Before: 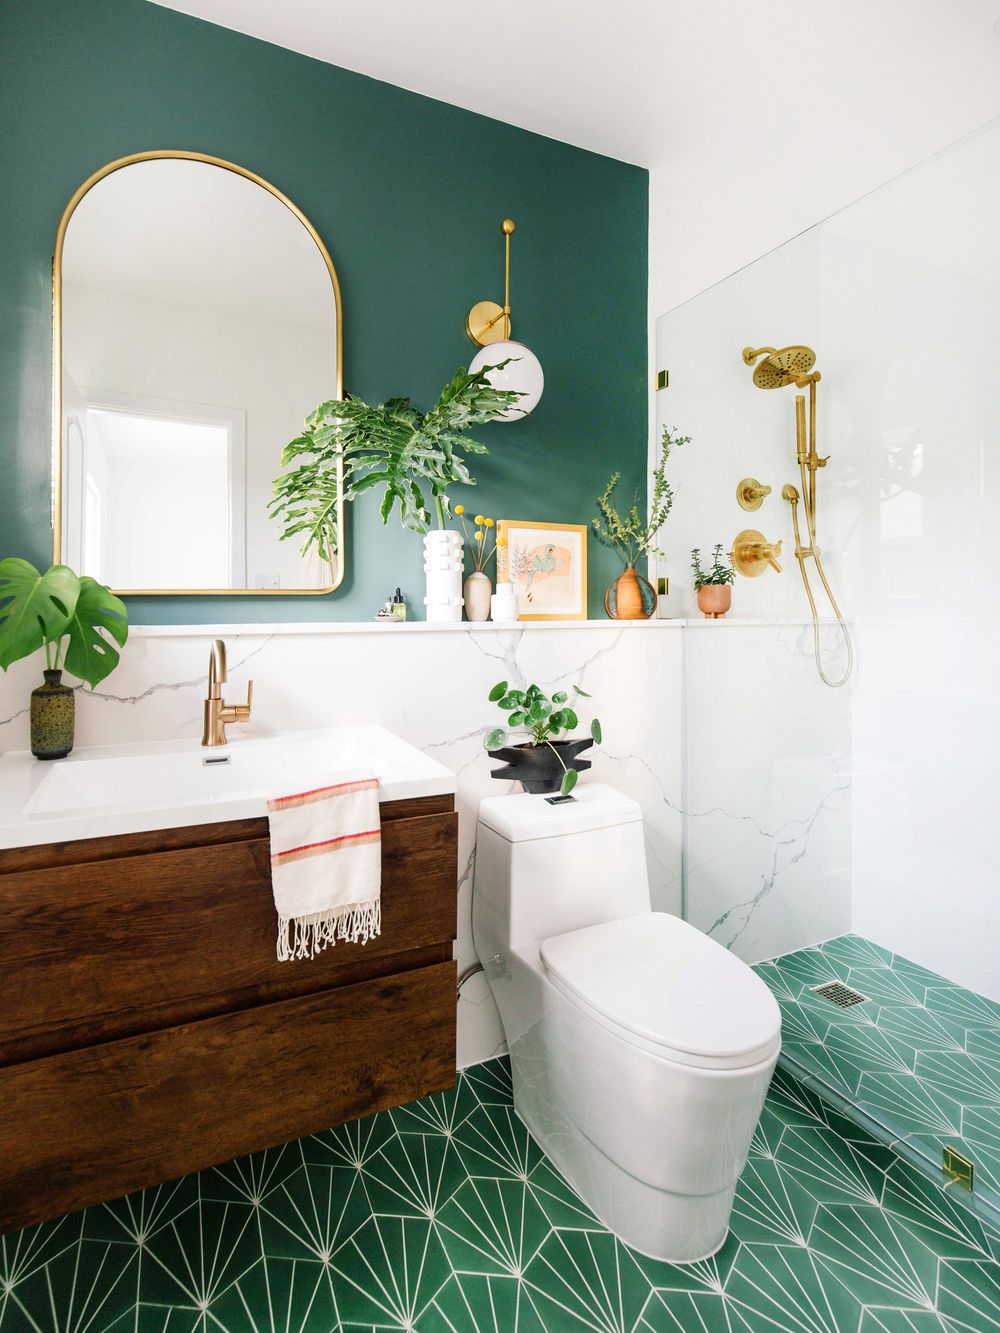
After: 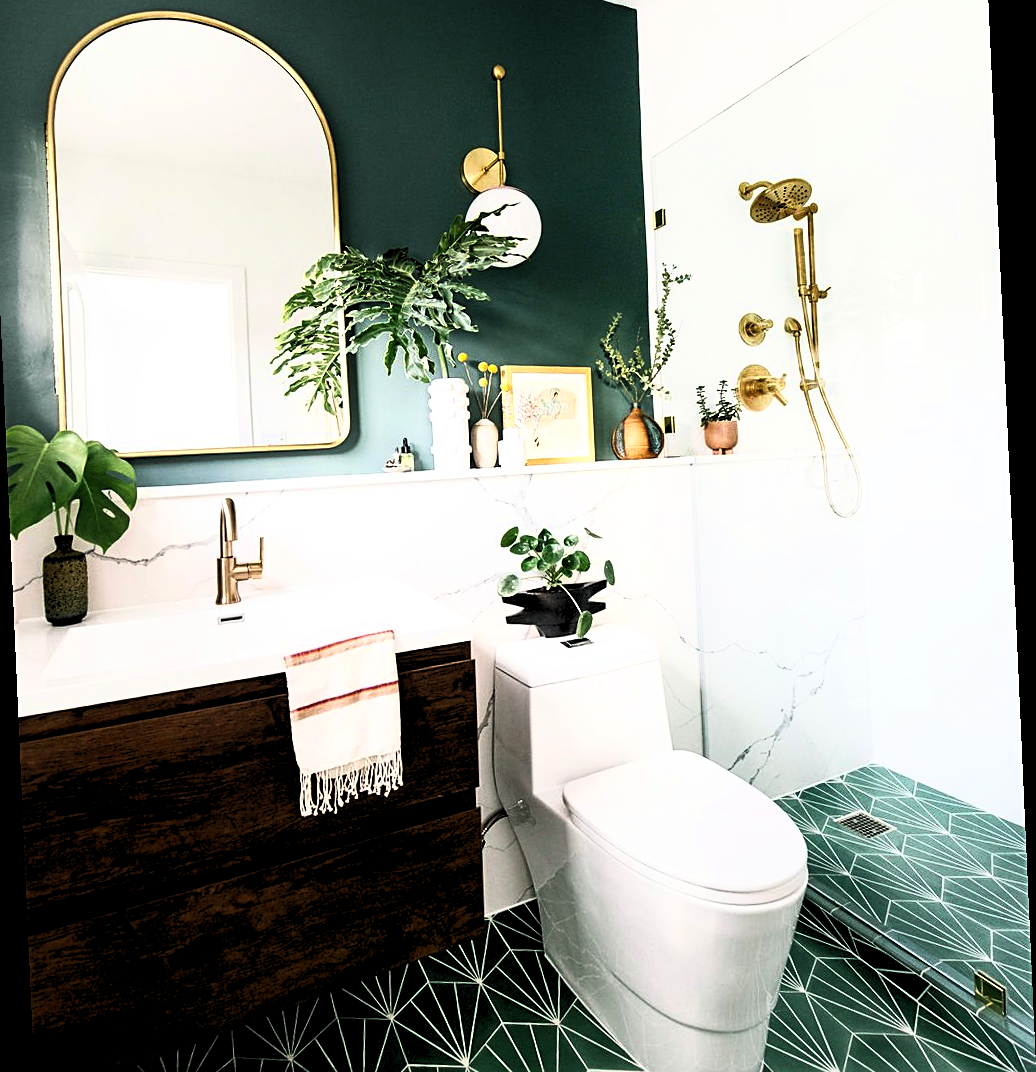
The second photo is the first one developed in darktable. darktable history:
sharpen: on, module defaults
rgb levels: levels [[0.029, 0.461, 0.922], [0, 0.5, 1], [0, 0.5, 1]]
rotate and perspective: rotation -2.56°, automatic cropping off
tone curve: curves: ch0 [(0, 0) (0.56, 0.467) (0.846, 0.934) (1, 1)]
crop and rotate: left 1.814%, top 12.818%, right 0.25%, bottom 9.225%
